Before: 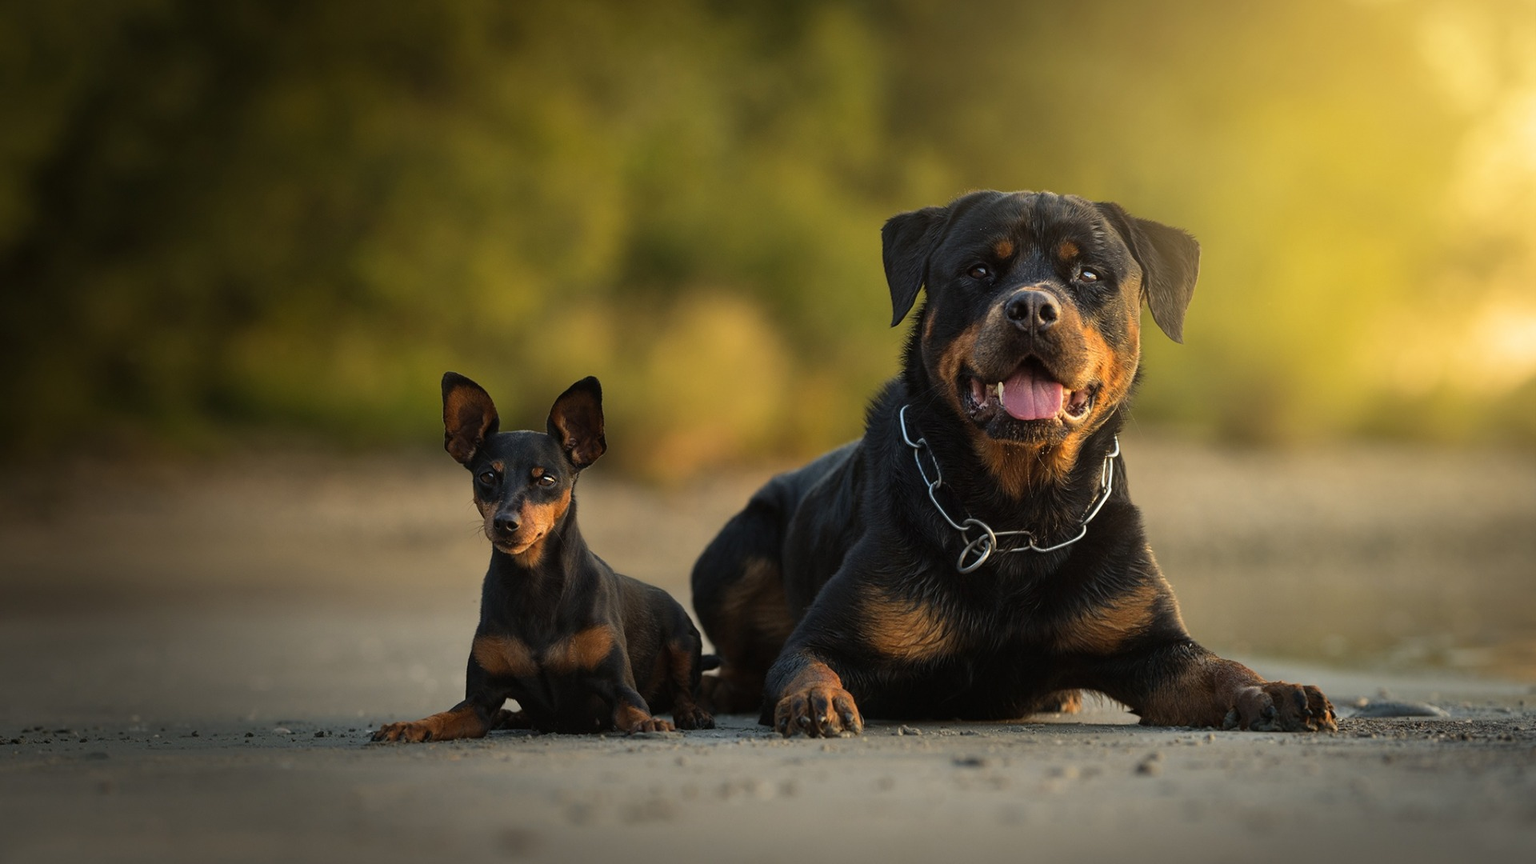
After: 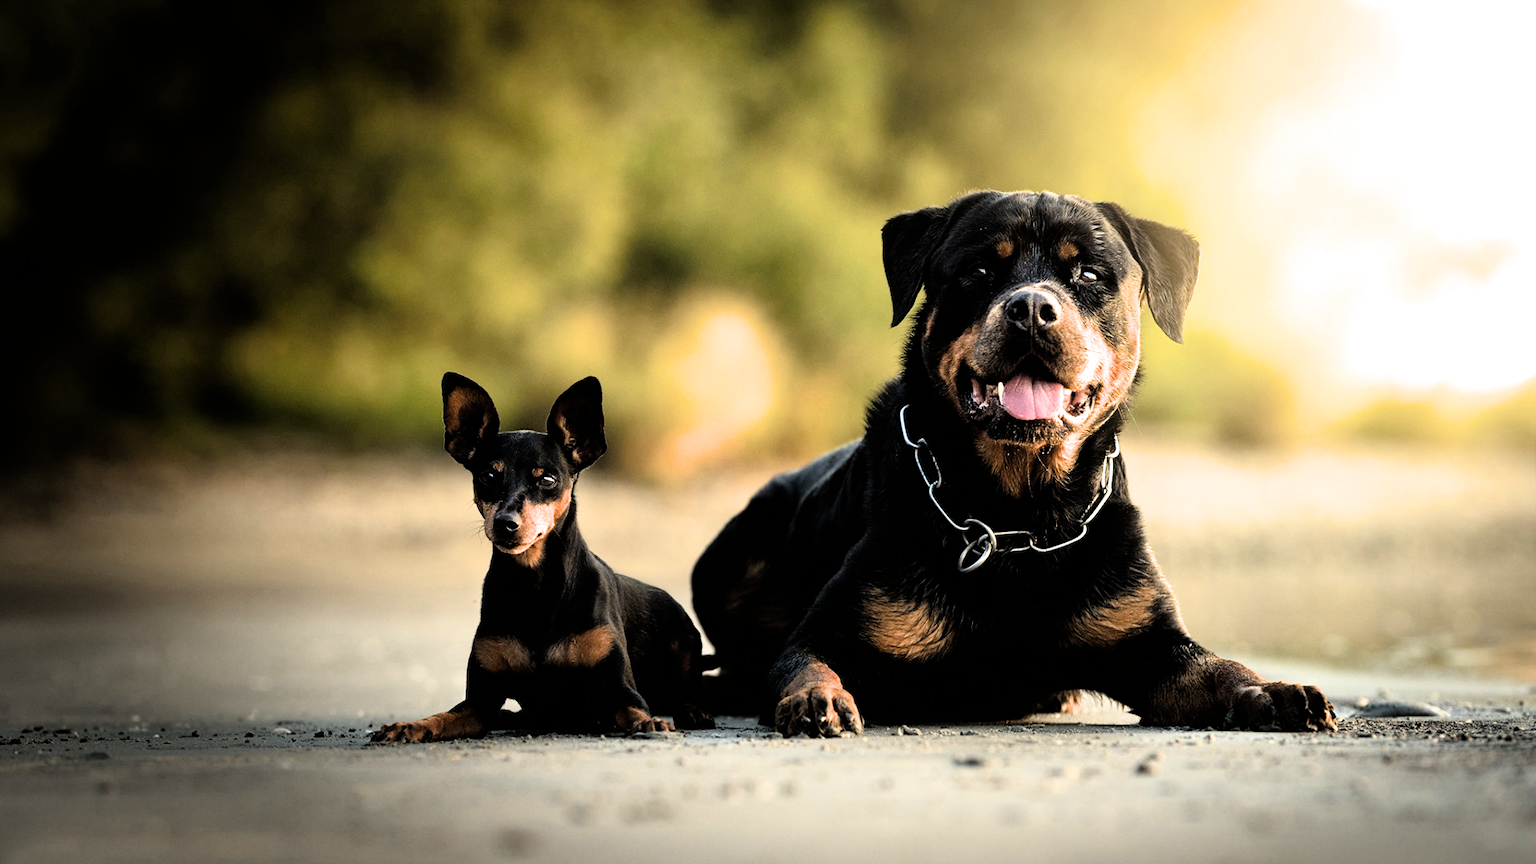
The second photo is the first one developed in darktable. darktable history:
filmic rgb: black relative exposure -3.79 EV, white relative exposure 2.38 EV, dynamic range scaling -49.33%, hardness 3.44, latitude 29.61%, contrast 1.807
exposure: black level correction 0, exposure 1 EV, compensate highlight preservation false
